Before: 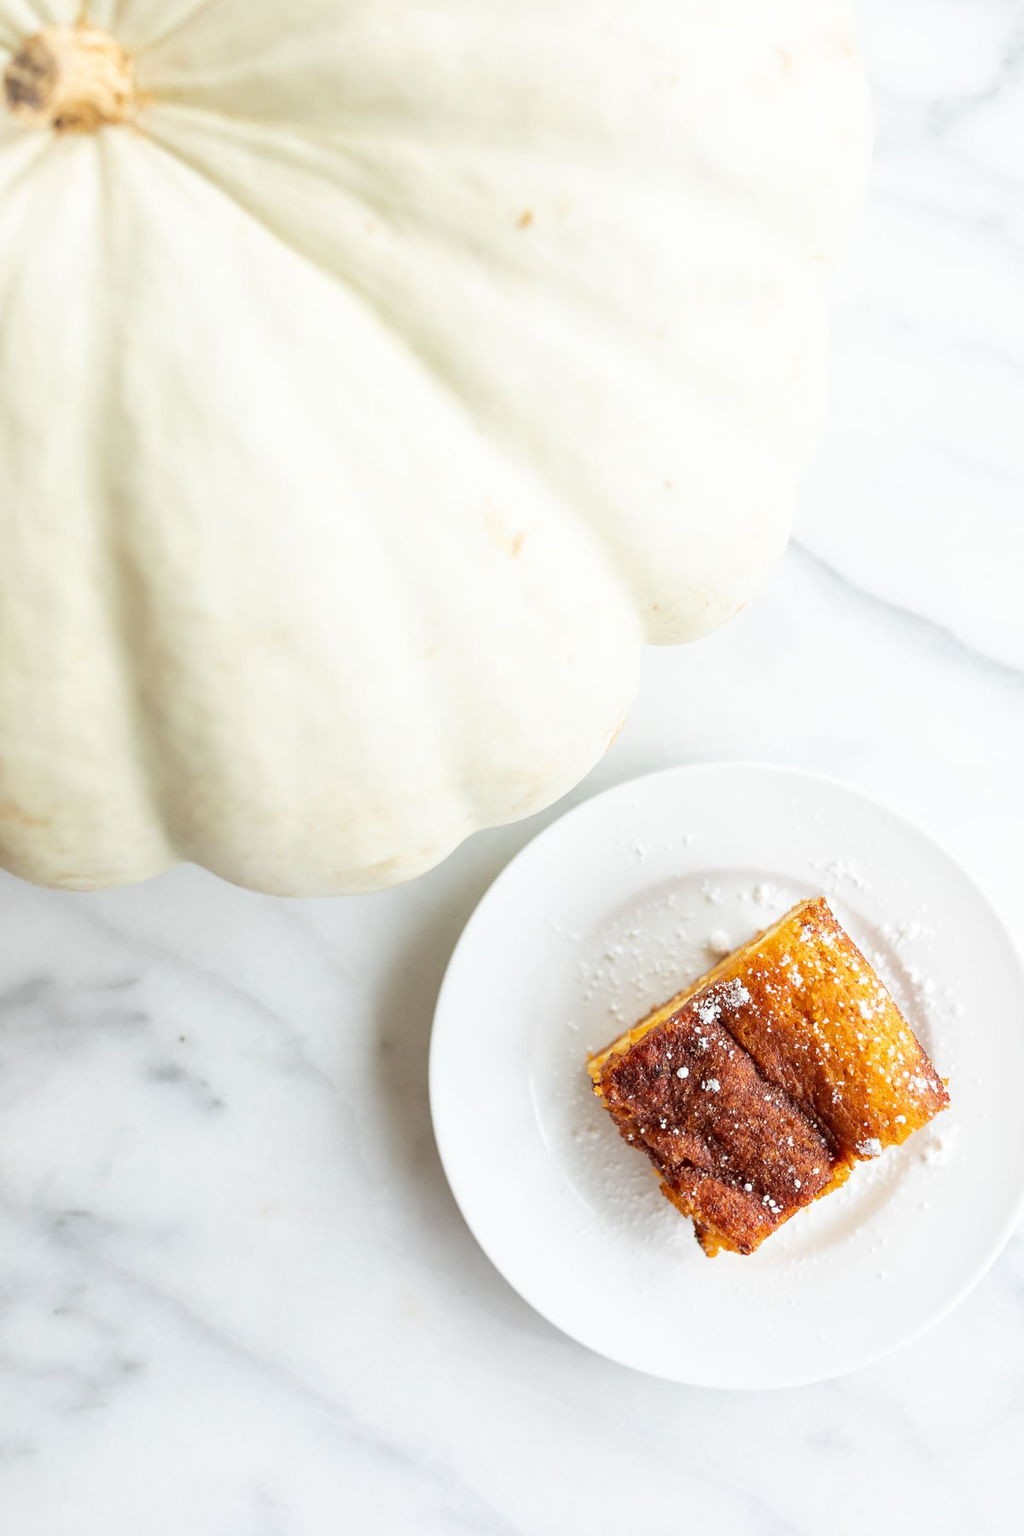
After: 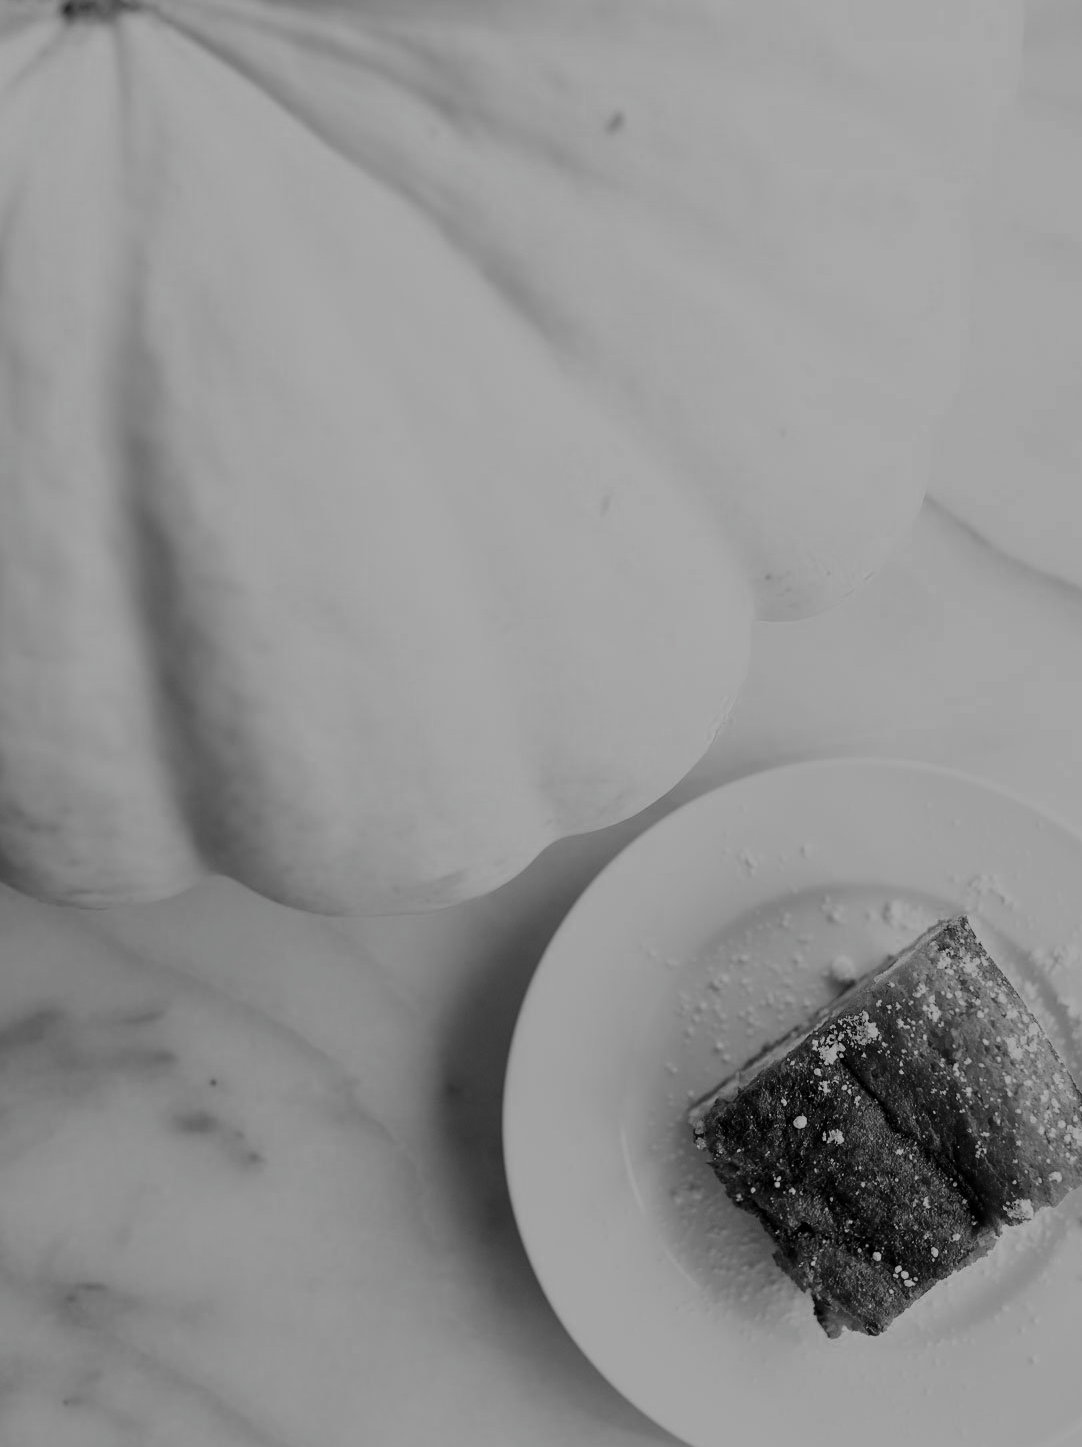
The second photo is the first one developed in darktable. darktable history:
contrast brightness saturation: contrast -0.029, brightness -0.597, saturation -0.998
crop: top 7.539%, right 9.796%, bottom 12.051%
color calibration: illuminant F (fluorescent), F source F9 (Cool White Deluxe 4150 K) – high CRI, x 0.374, y 0.373, temperature 4161.62 K
filmic rgb: middle gray luminance 18.36%, black relative exposure -8.96 EV, white relative exposure 3.7 EV, target black luminance 0%, hardness 4.82, latitude 67.38%, contrast 0.938, highlights saturation mix 20.12%, shadows ↔ highlights balance 22.19%
